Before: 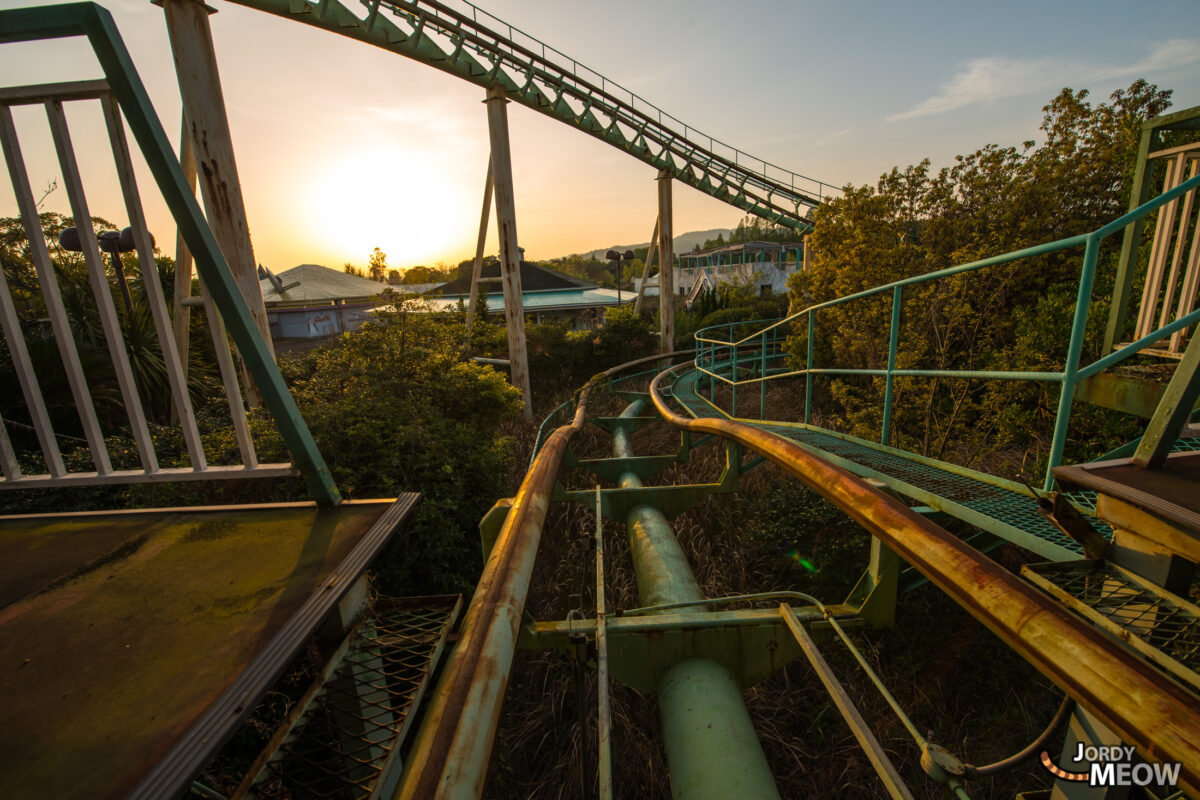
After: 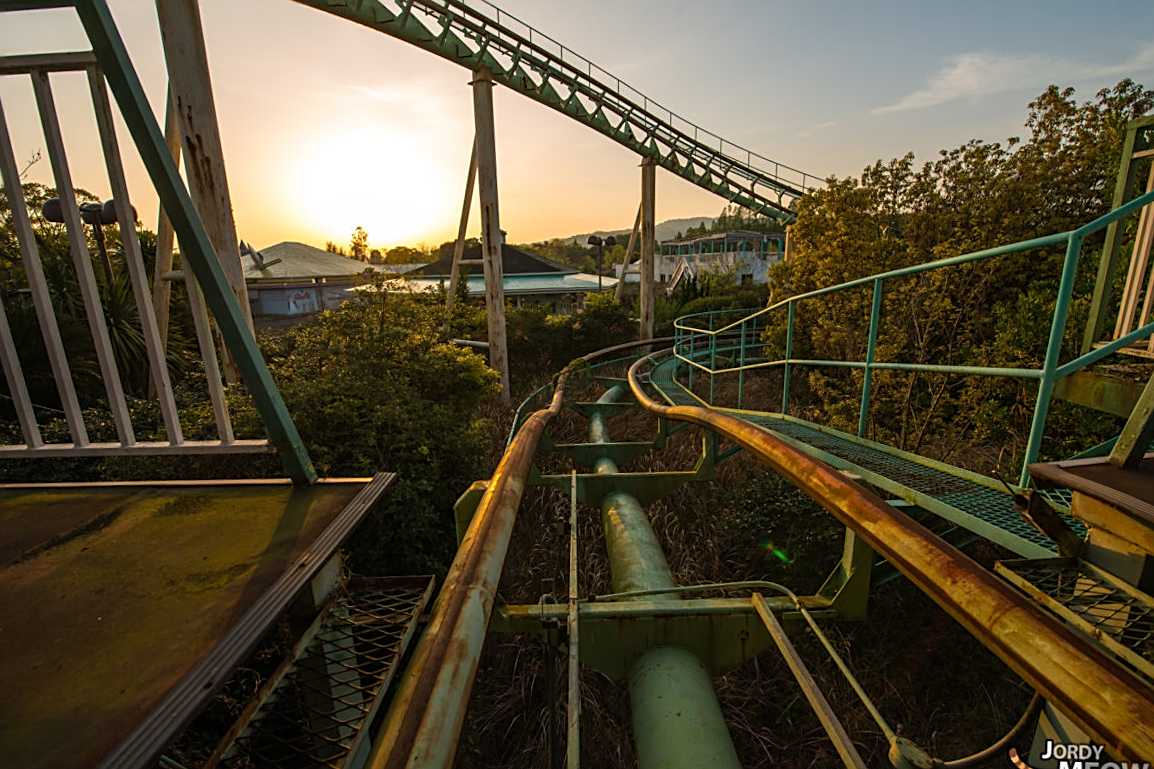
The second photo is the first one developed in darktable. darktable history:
sharpen: amount 0.496
crop and rotate: angle -1.51°
